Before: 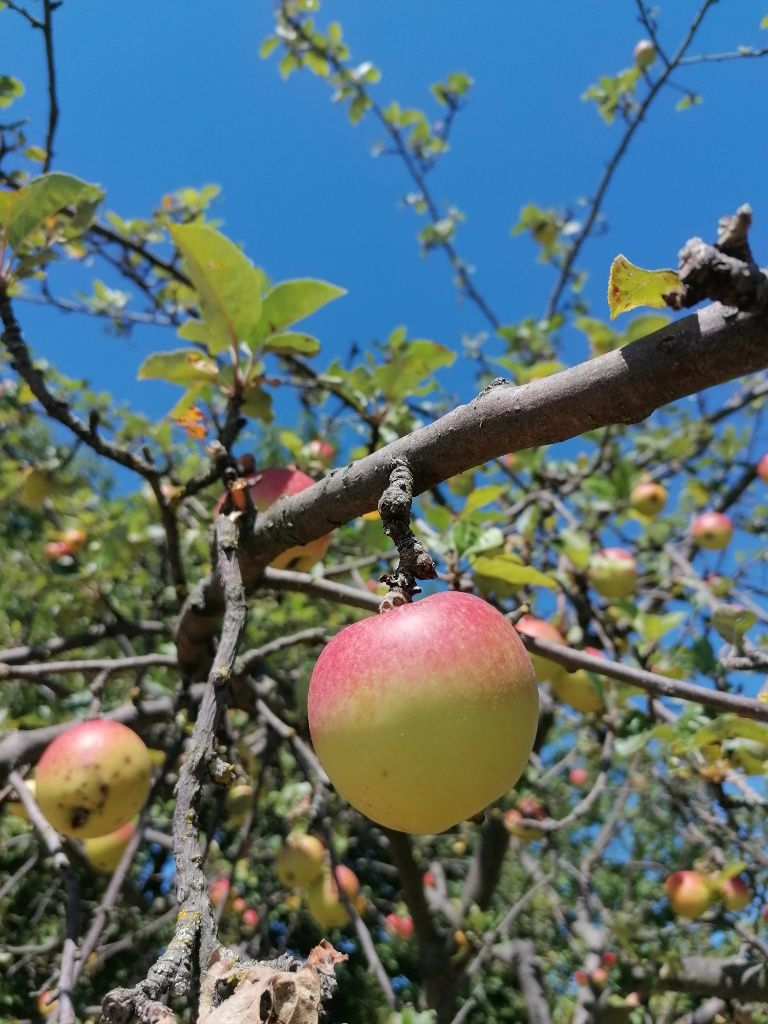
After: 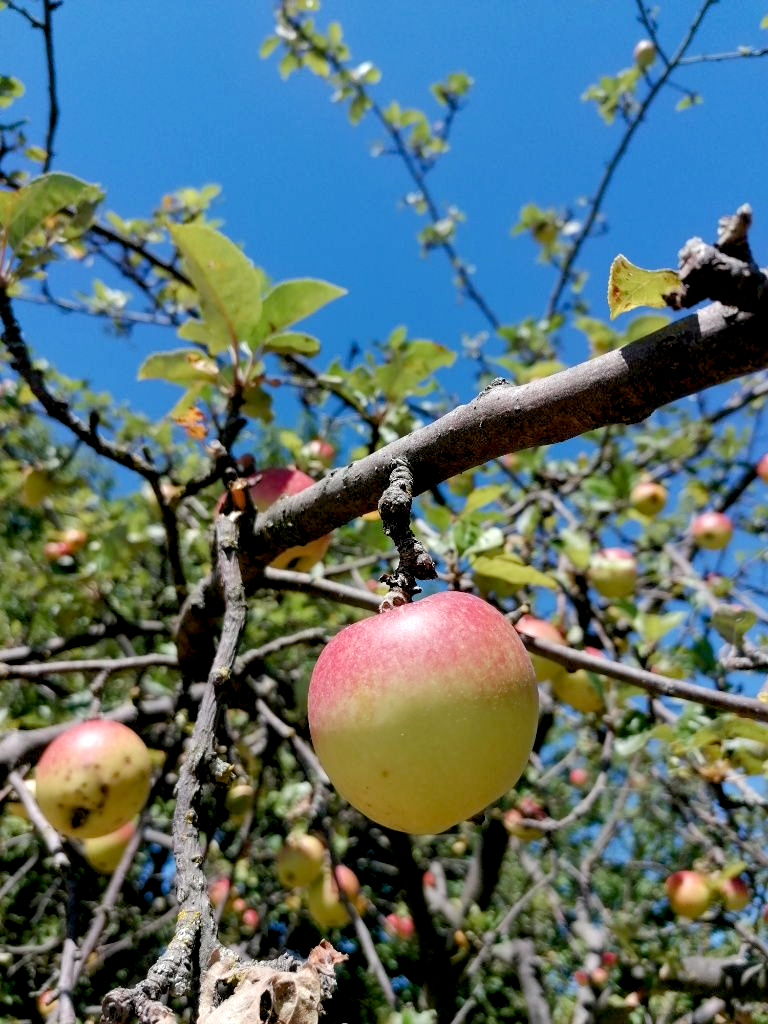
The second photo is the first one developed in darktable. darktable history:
exposure: black level correction 0.009, exposure 0.015 EV, compensate highlight preservation false
color balance rgb: global offset › luminance -0.5%, perceptual saturation grading › global saturation 0.921%, perceptual saturation grading › highlights -31.306%, perceptual saturation grading › mid-tones 5.789%, perceptual saturation grading › shadows 17.102%, perceptual brilliance grading › highlights 9.33%, perceptual brilliance grading › mid-tones 4.584%
